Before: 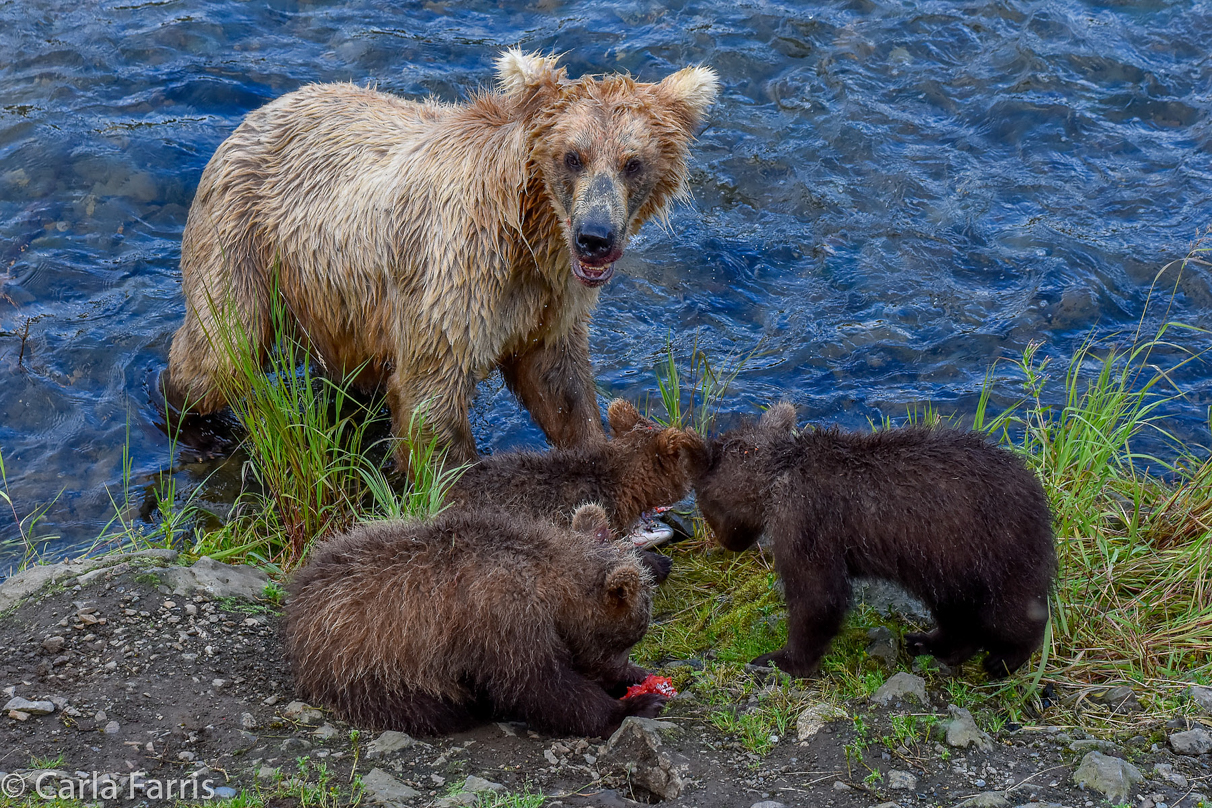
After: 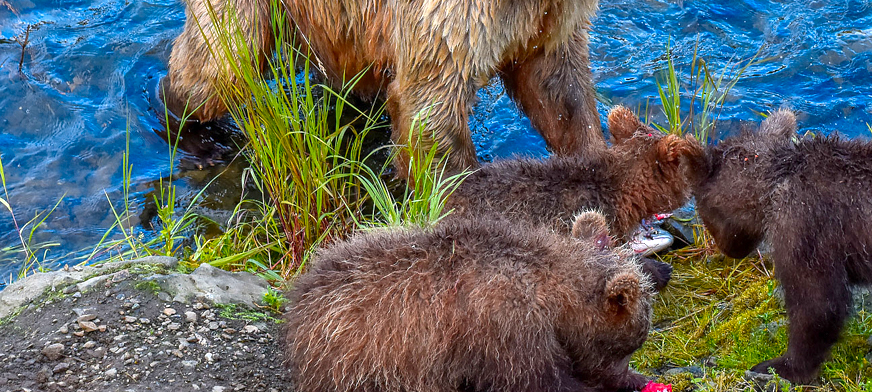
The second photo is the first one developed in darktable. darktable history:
exposure: exposure 0.826 EV, compensate highlight preservation false
crop: top 36.334%, right 27.973%, bottom 15.049%
color zones: curves: ch1 [(0.24, 0.629) (0.75, 0.5)]; ch2 [(0.255, 0.454) (0.745, 0.491)]
